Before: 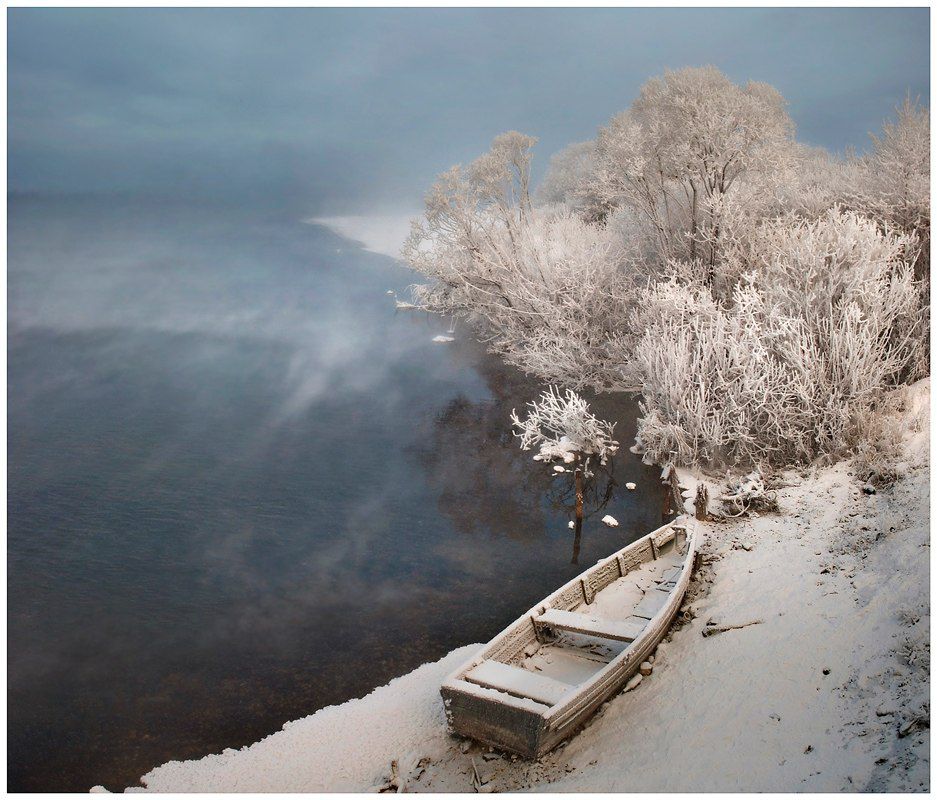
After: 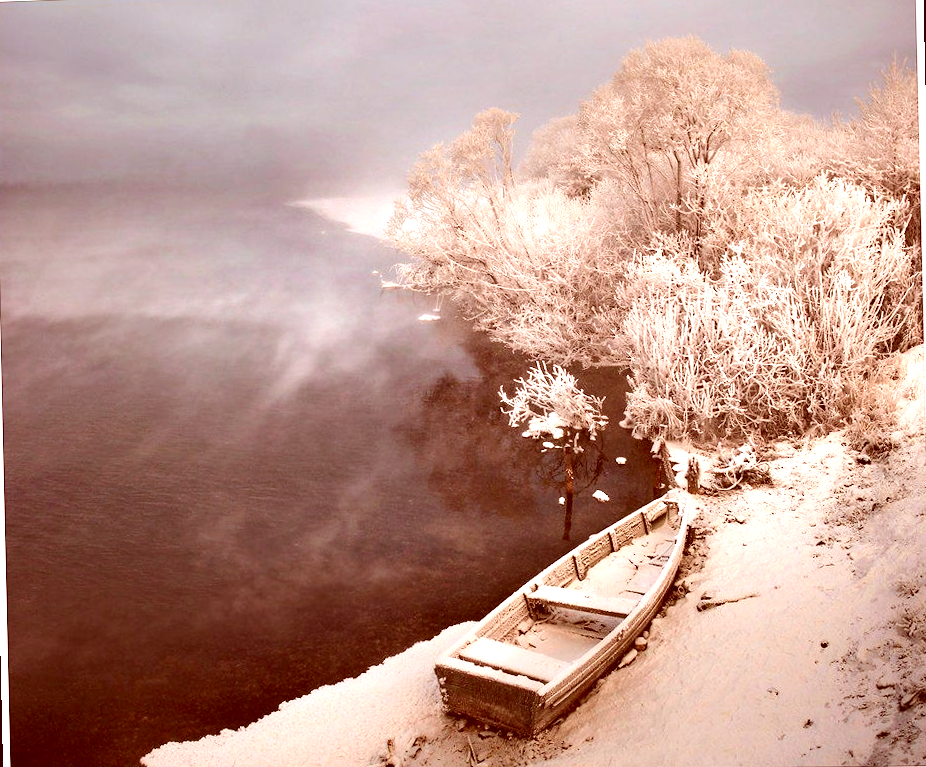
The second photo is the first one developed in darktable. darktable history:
color correction: highlights a* 9.03, highlights b* 8.71, shadows a* 40, shadows b* 40, saturation 0.8
tone equalizer: -8 EV -0.75 EV, -7 EV -0.7 EV, -6 EV -0.6 EV, -5 EV -0.4 EV, -3 EV 0.4 EV, -2 EV 0.6 EV, -1 EV 0.7 EV, +0 EV 0.75 EV, edges refinement/feathering 500, mask exposure compensation -1.57 EV, preserve details no
contrast brightness saturation: contrast 0.03, brightness 0.06, saturation 0.13
rotate and perspective: rotation -1.32°, lens shift (horizontal) -0.031, crop left 0.015, crop right 0.985, crop top 0.047, crop bottom 0.982
exposure: exposure 0.197 EV, compensate highlight preservation false
